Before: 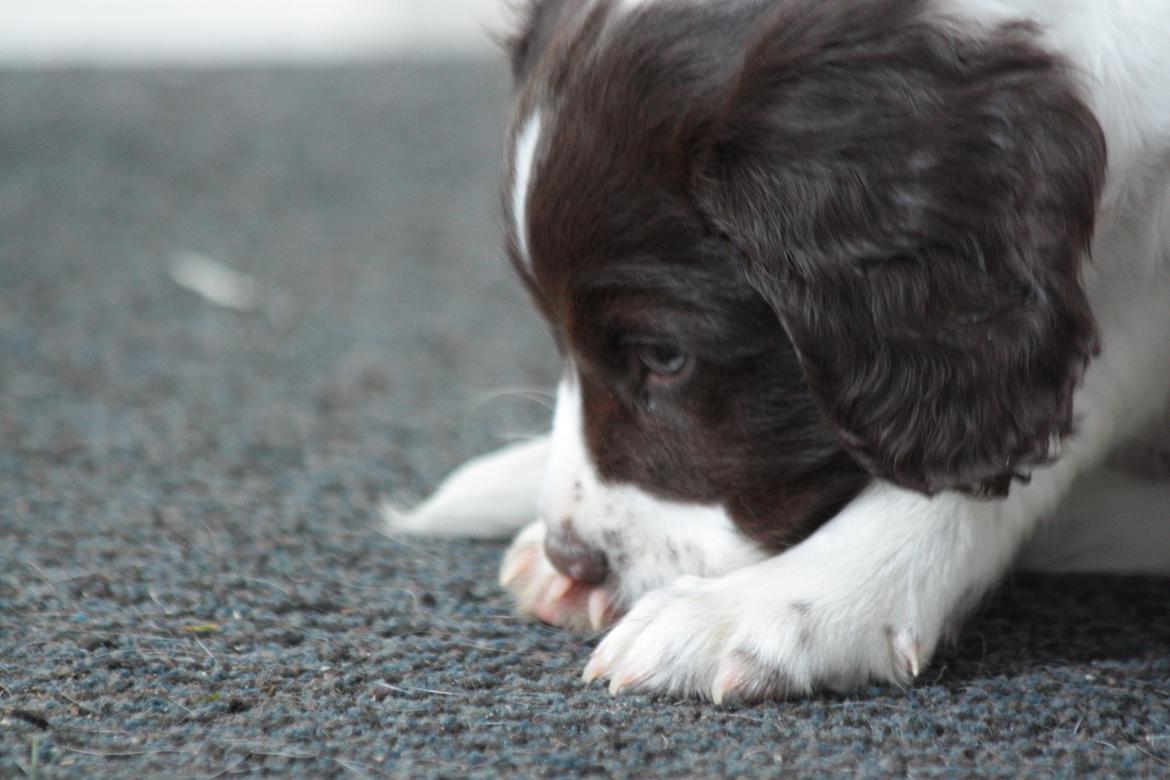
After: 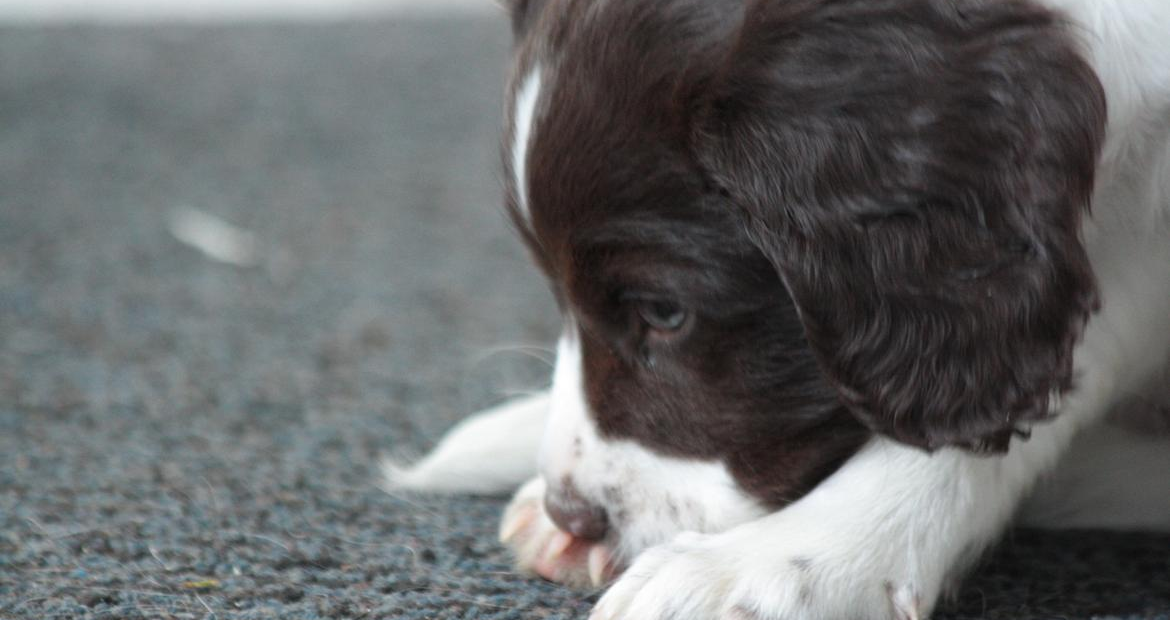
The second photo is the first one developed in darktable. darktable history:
crop and rotate: top 5.651%, bottom 14.83%
